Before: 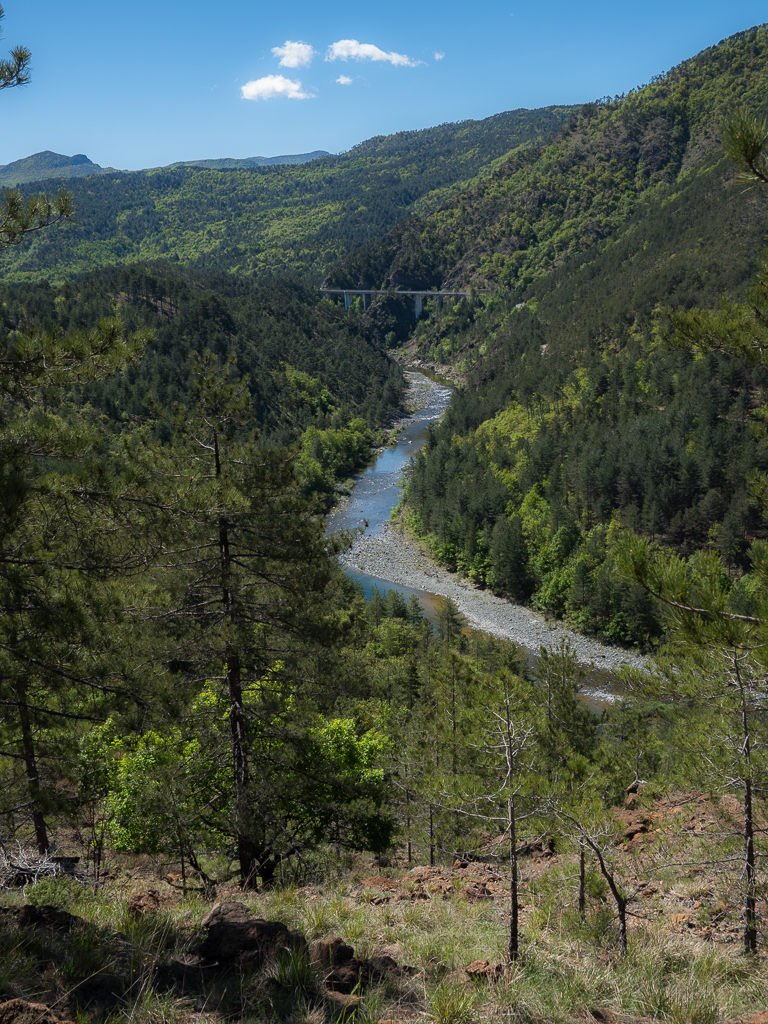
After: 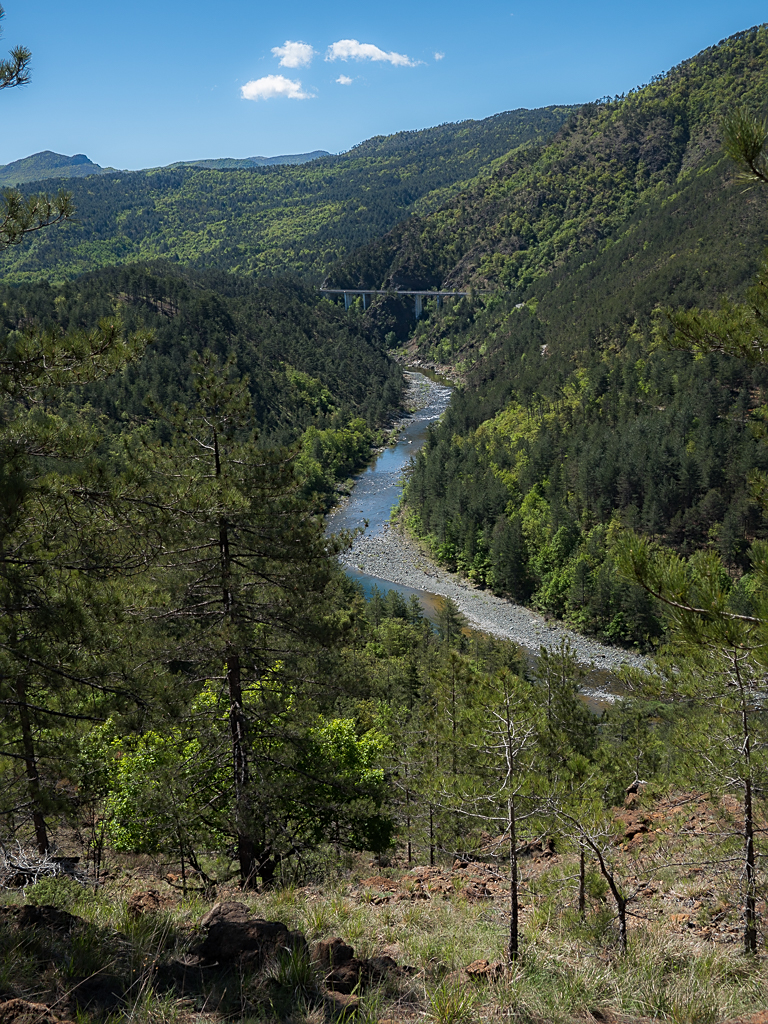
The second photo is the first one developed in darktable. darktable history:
white balance: emerald 1
sharpen: radius 1.864, amount 0.398, threshold 1.271
